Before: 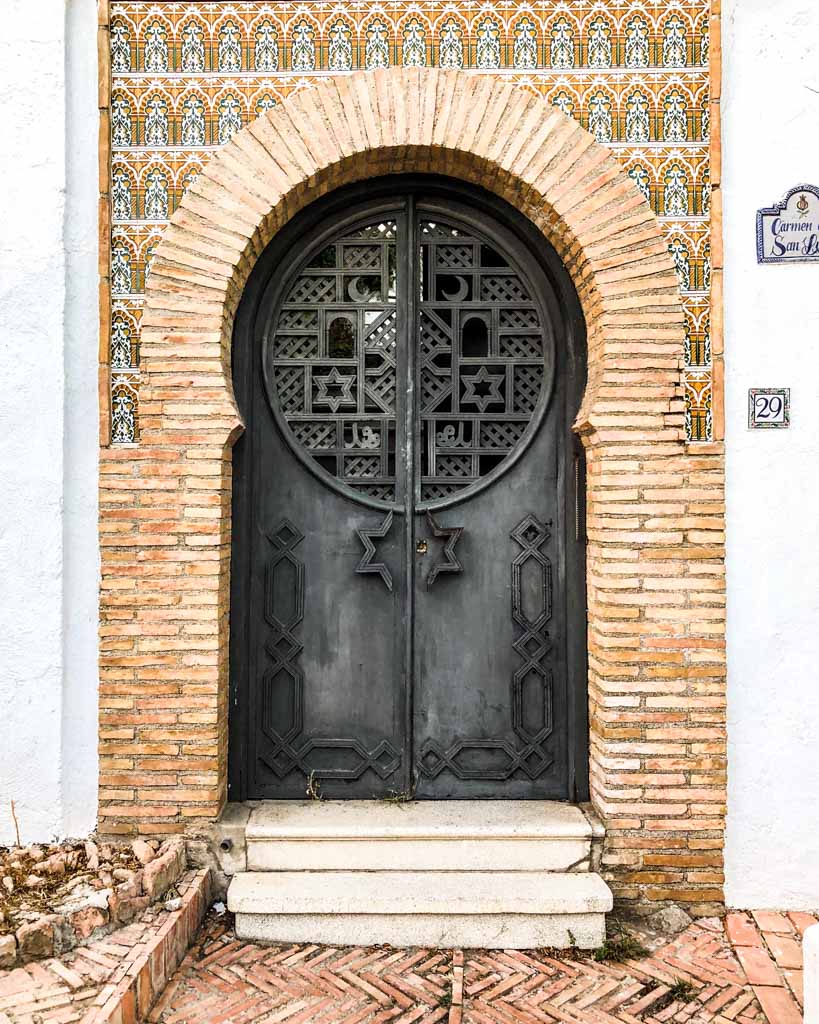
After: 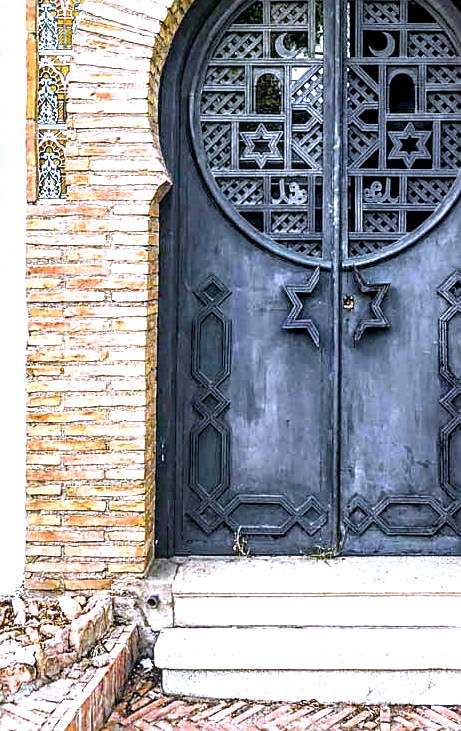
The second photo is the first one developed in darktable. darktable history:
exposure: exposure 0.785 EV, compensate highlight preservation false
color balance rgb: shadows lift › chroma 2%, shadows lift › hue 217.2°, power › hue 60°, highlights gain › chroma 1%, highlights gain › hue 69.6°, global offset › luminance -0.5%, perceptual saturation grading › global saturation 15%, global vibrance 15%
local contrast: on, module defaults
sharpen: on, module defaults
white balance: red 0.948, green 1.02, blue 1.176
color calibration: illuminant as shot in camera, x 0.358, y 0.373, temperature 4628.91 K
crop: left 8.966%, top 23.852%, right 34.699%, bottom 4.703%
